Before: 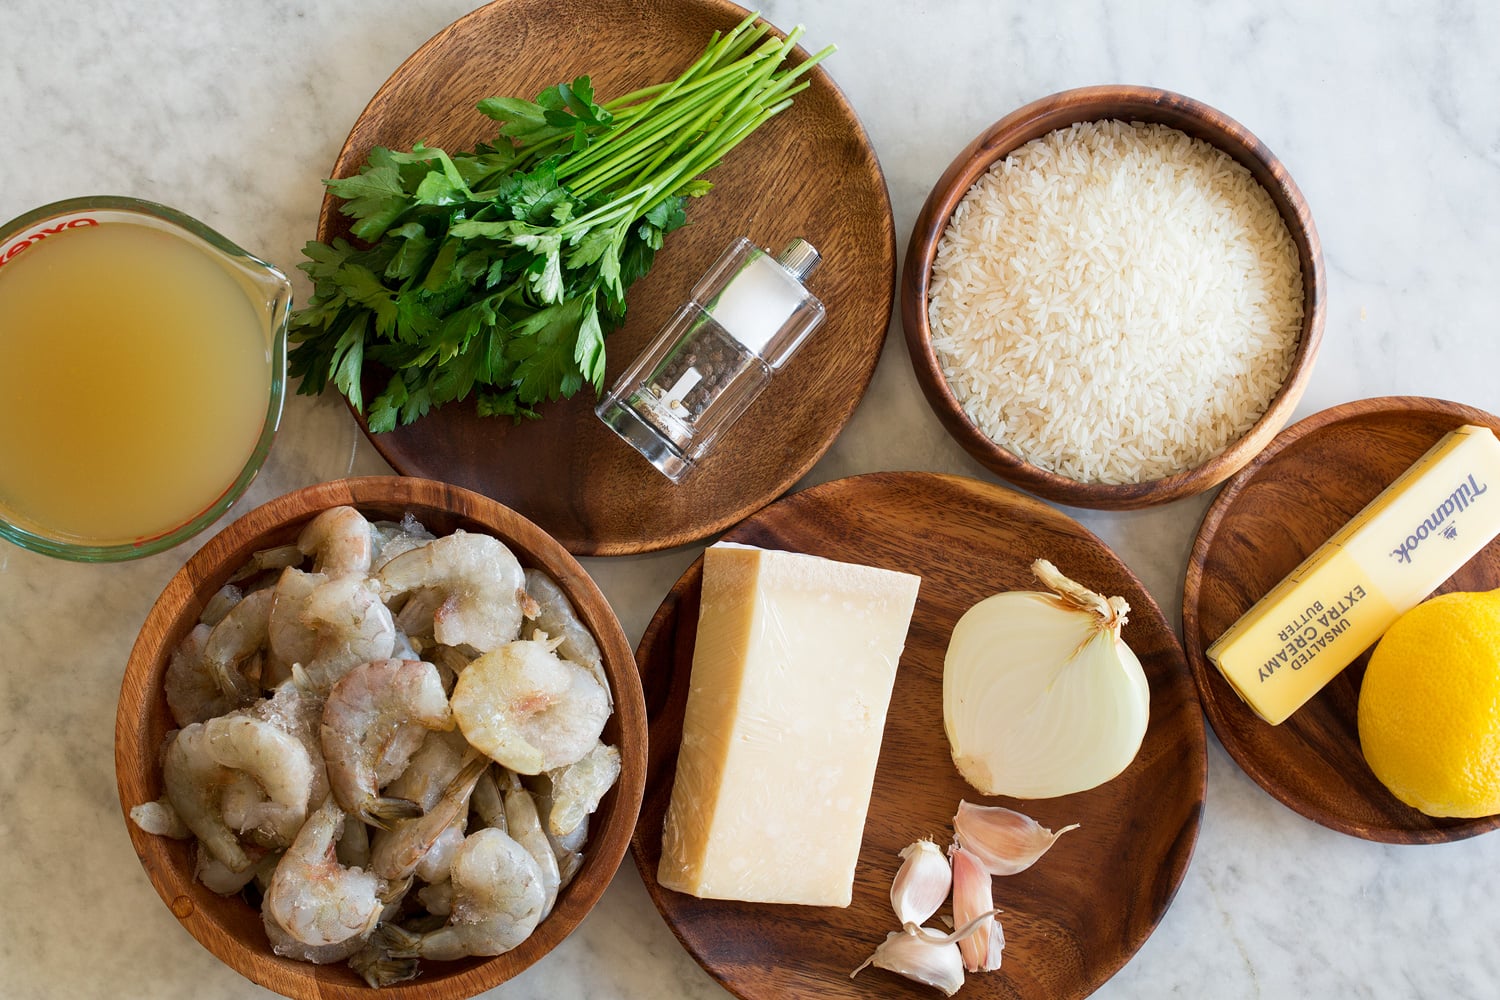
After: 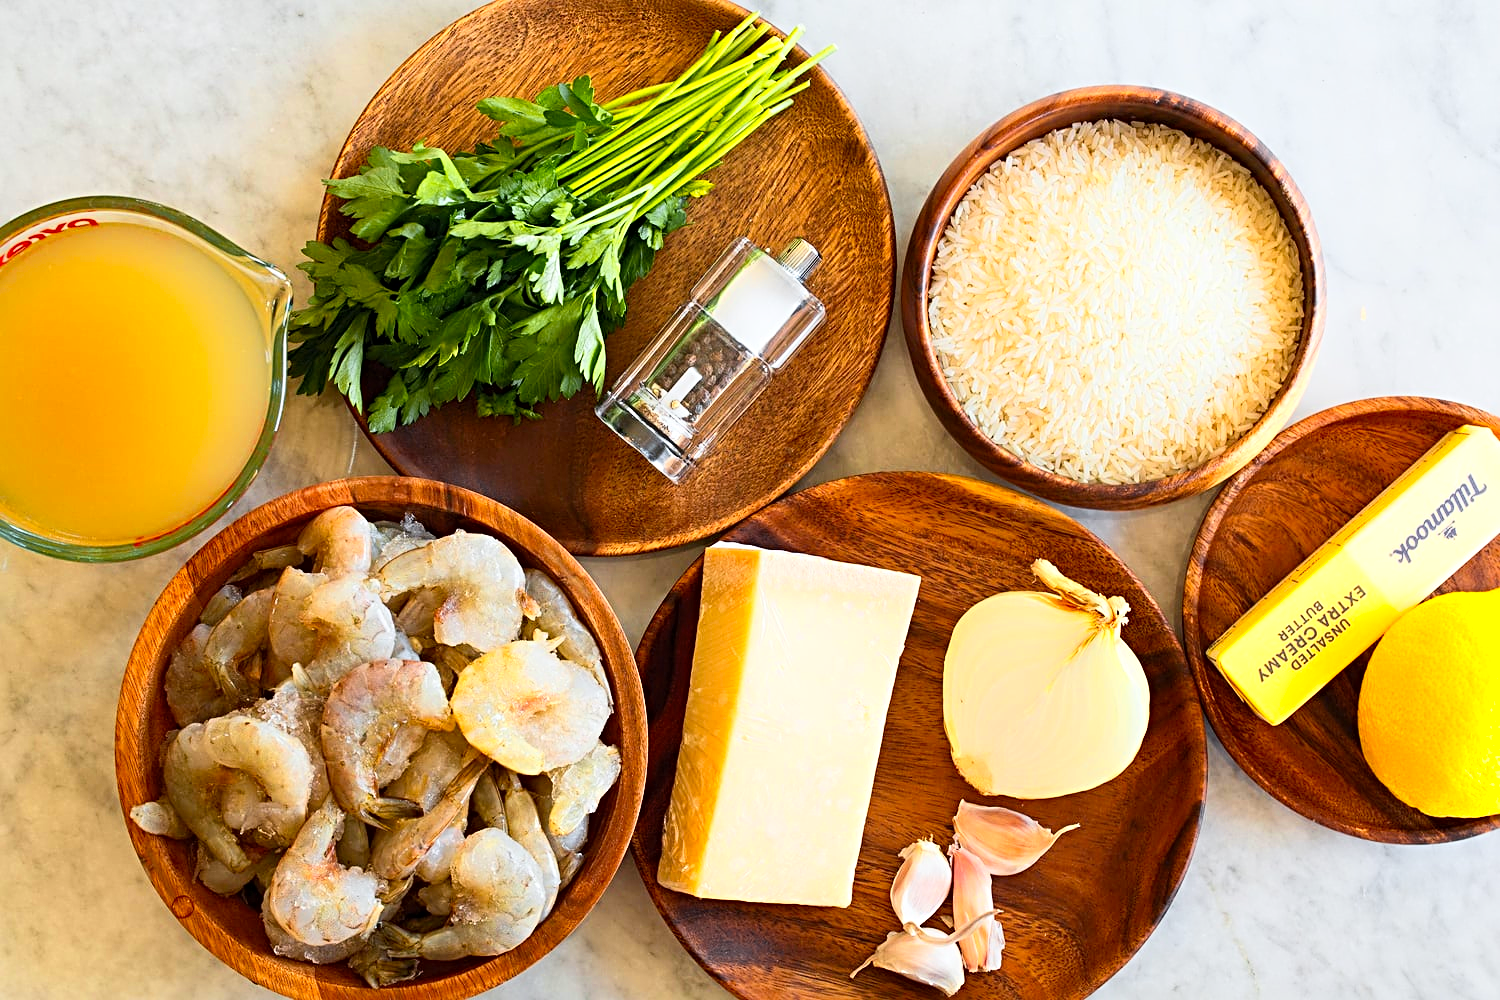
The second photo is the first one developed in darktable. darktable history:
sharpen: radius 3.974
color zones: curves: ch0 [(0, 0.511) (0.143, 0.531) (0.286, 0.56) (0.429, 0.5) (0.571, 0.5) (0.714, 0.5) (0.857, 0.5) (1, 0.5)]; ch1 [(0, 0.525) (0.143, 0.705) (0.286, 0.715) (0.429, 0.35) (0.571, 0.35) (0.714, 0.35) (0.857, 0.4) (1, 0.4)]; ch2 [(0, 0.572) (0.143, 0.512) (0.286, 0.473) (0.429, 0.45) (0.571, 0.5) (0.714, 0.5) (0.857, 0.518) (1, 0.518)]
contrast brightness saturation: contrast 0.196, brightness 0.164, saturation 0.225
